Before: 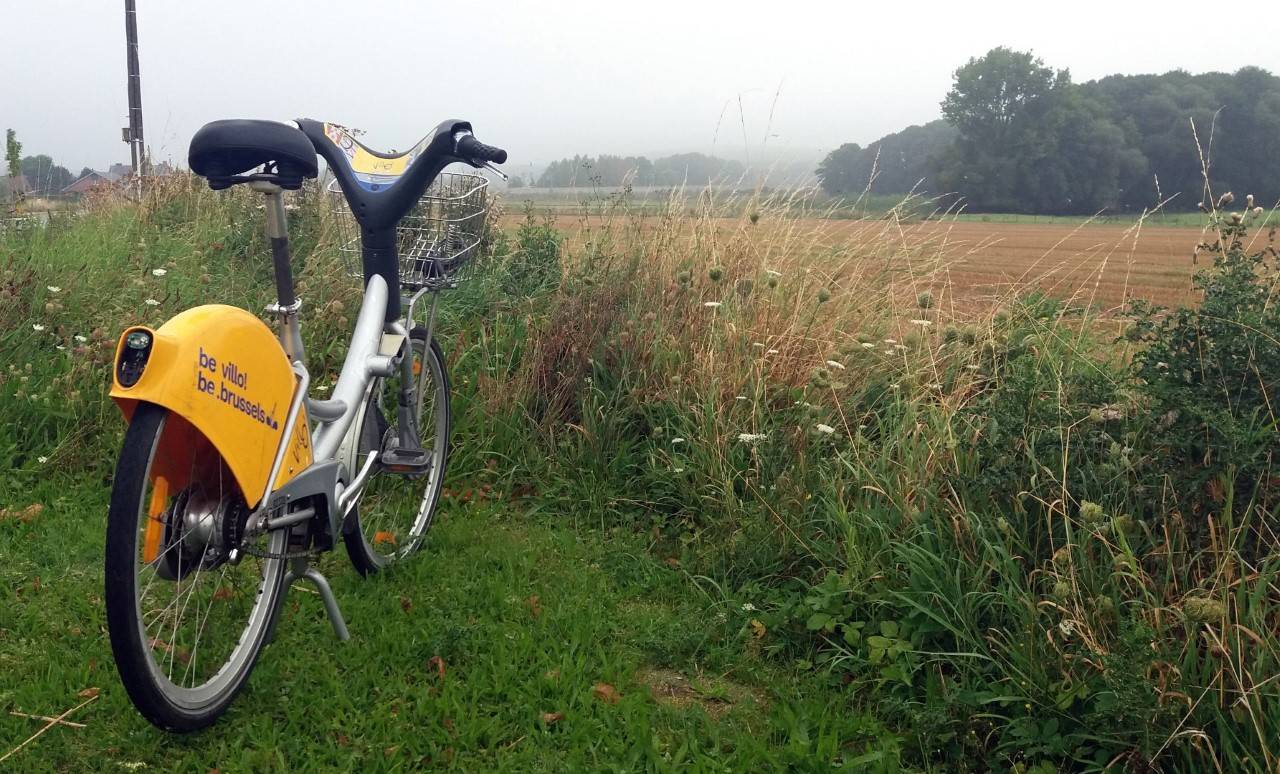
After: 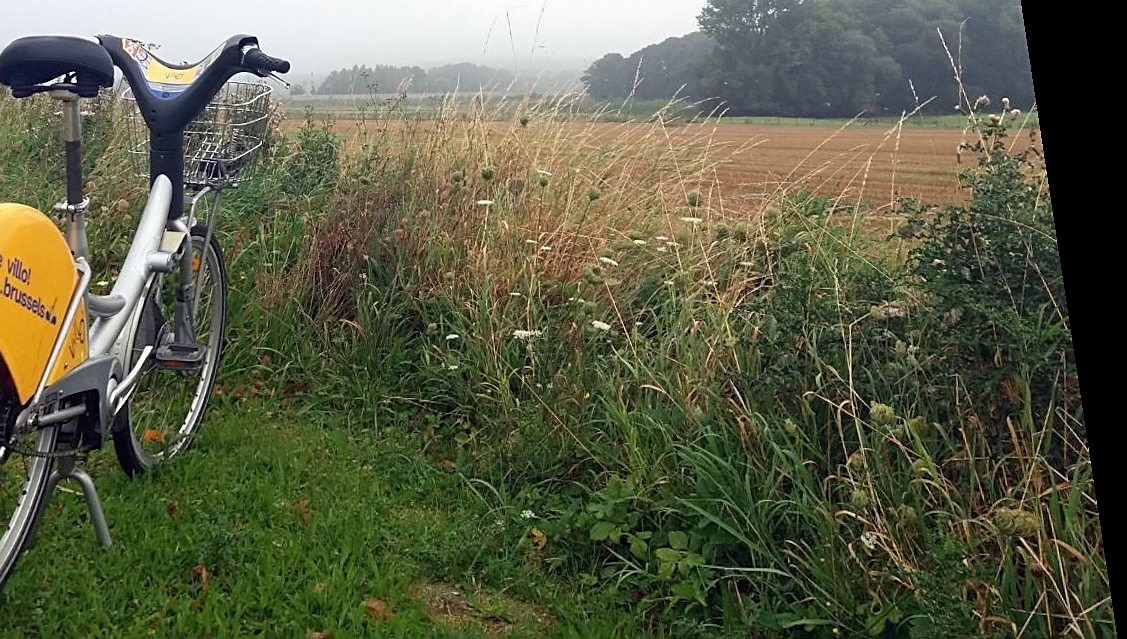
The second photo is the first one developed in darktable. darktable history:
rotate and perspective: rotation 0.128°, lens shift (vertical) -0.181, lens shift (horizontal) -0.044, shear 0.001, automatic cropping off
sharpen: on, module defaults
crop: left 19.159%, top 9.58%, bottom 9.58%
